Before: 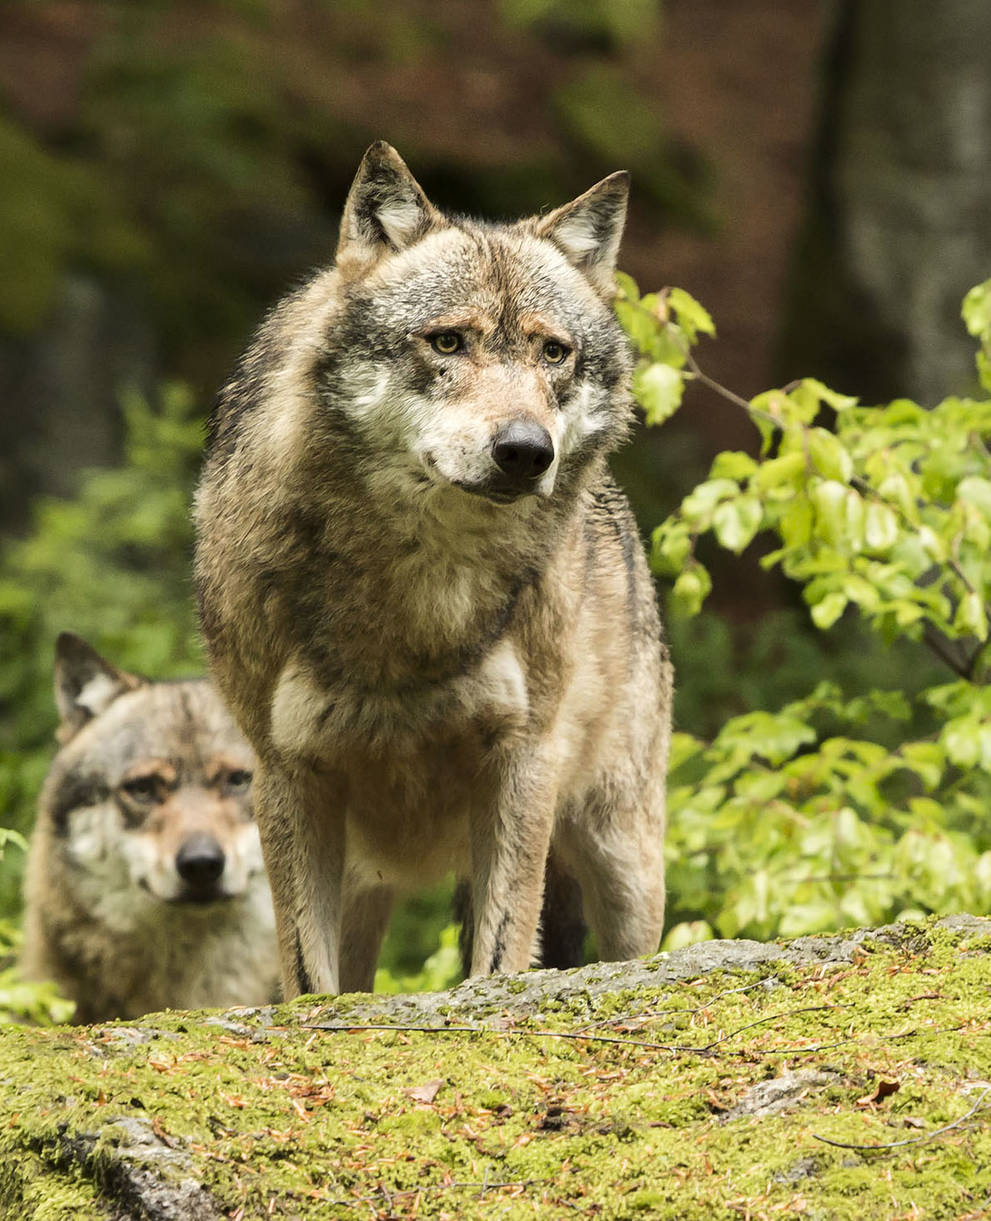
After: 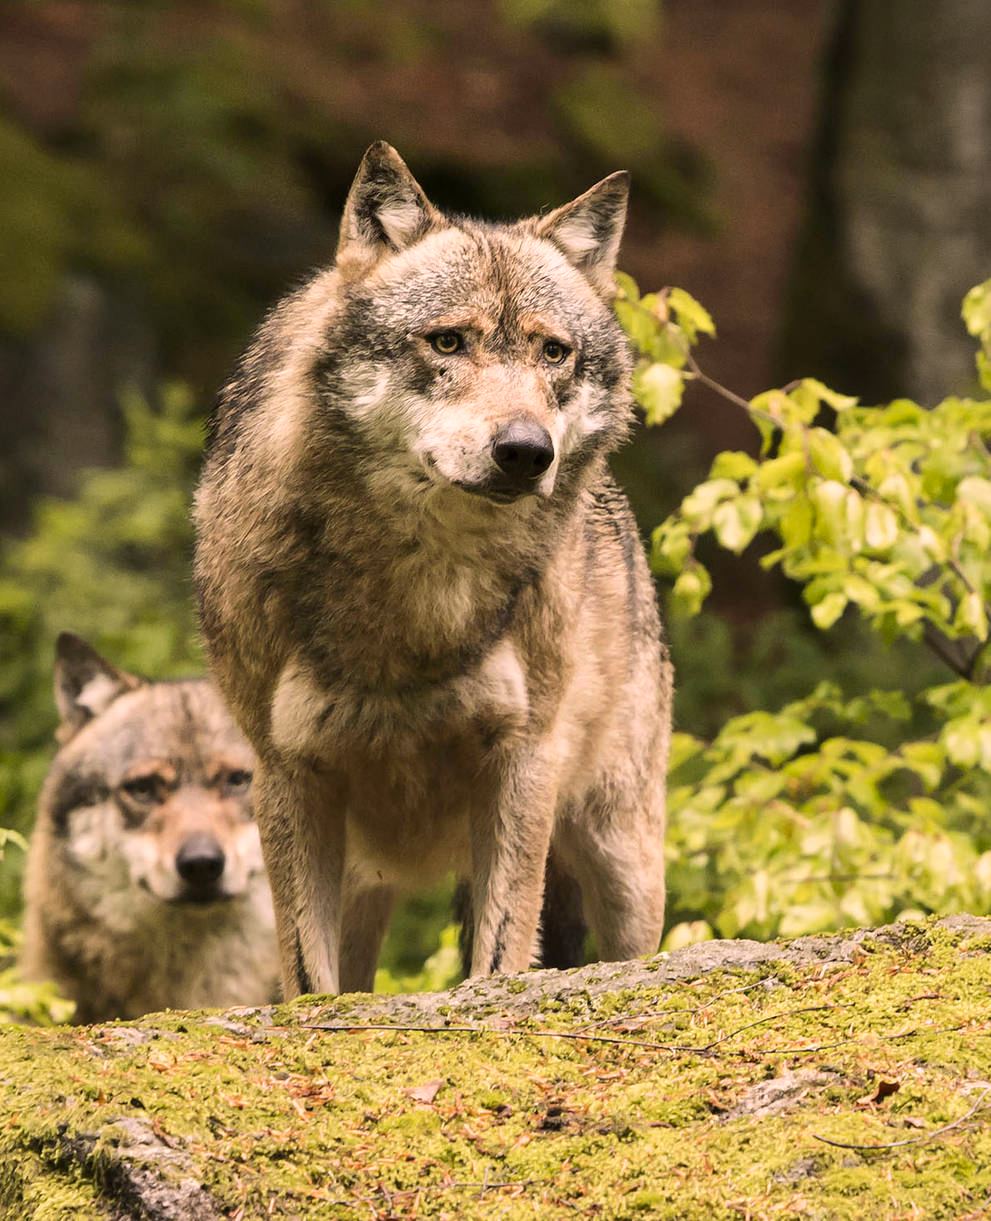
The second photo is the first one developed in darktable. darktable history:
color correction: highlights a* 14.52, highlights b* 4.84
